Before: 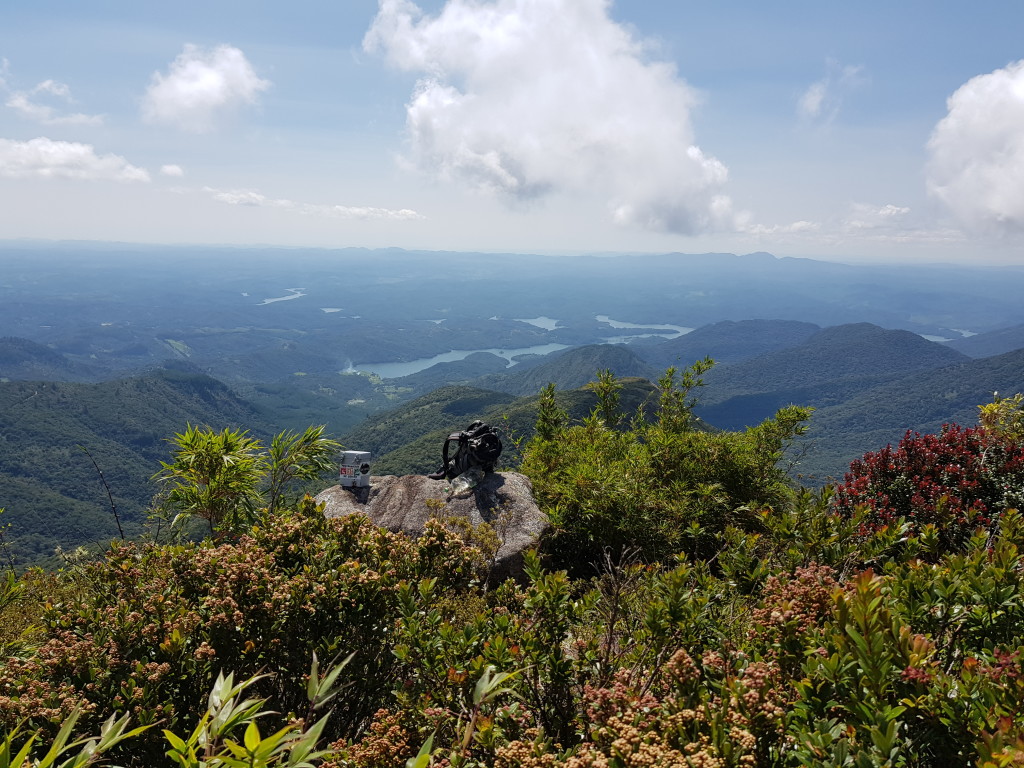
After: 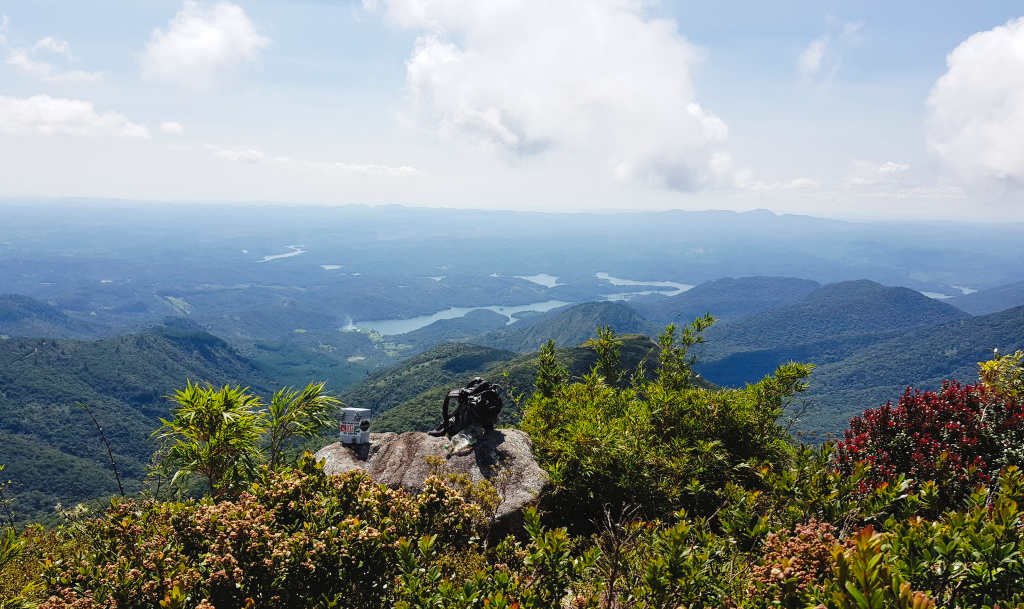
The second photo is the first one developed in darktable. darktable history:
crop and rotate: top 5.667%, bottom 14.937%
tone curve: curves: ch0 [(0, 0) (0.003, 0.04) (0.011, 0.04) (0.025, 0.043) (0.044, 0.049) (0.069, 0.066) (0.1, 0.095) (0.136, 0.121) (0.177, 0.154) (0.224, 0.211) (0.277, 0.281) (0.335, 0.358) (0.399, 0.452) (0.468, 0.54) (0.543, 0.628) (0.623, 0.721) (0.709, 0.801) (0.801, 0.883) (0.898, 0.948) (1, 1)], preserve colors none
